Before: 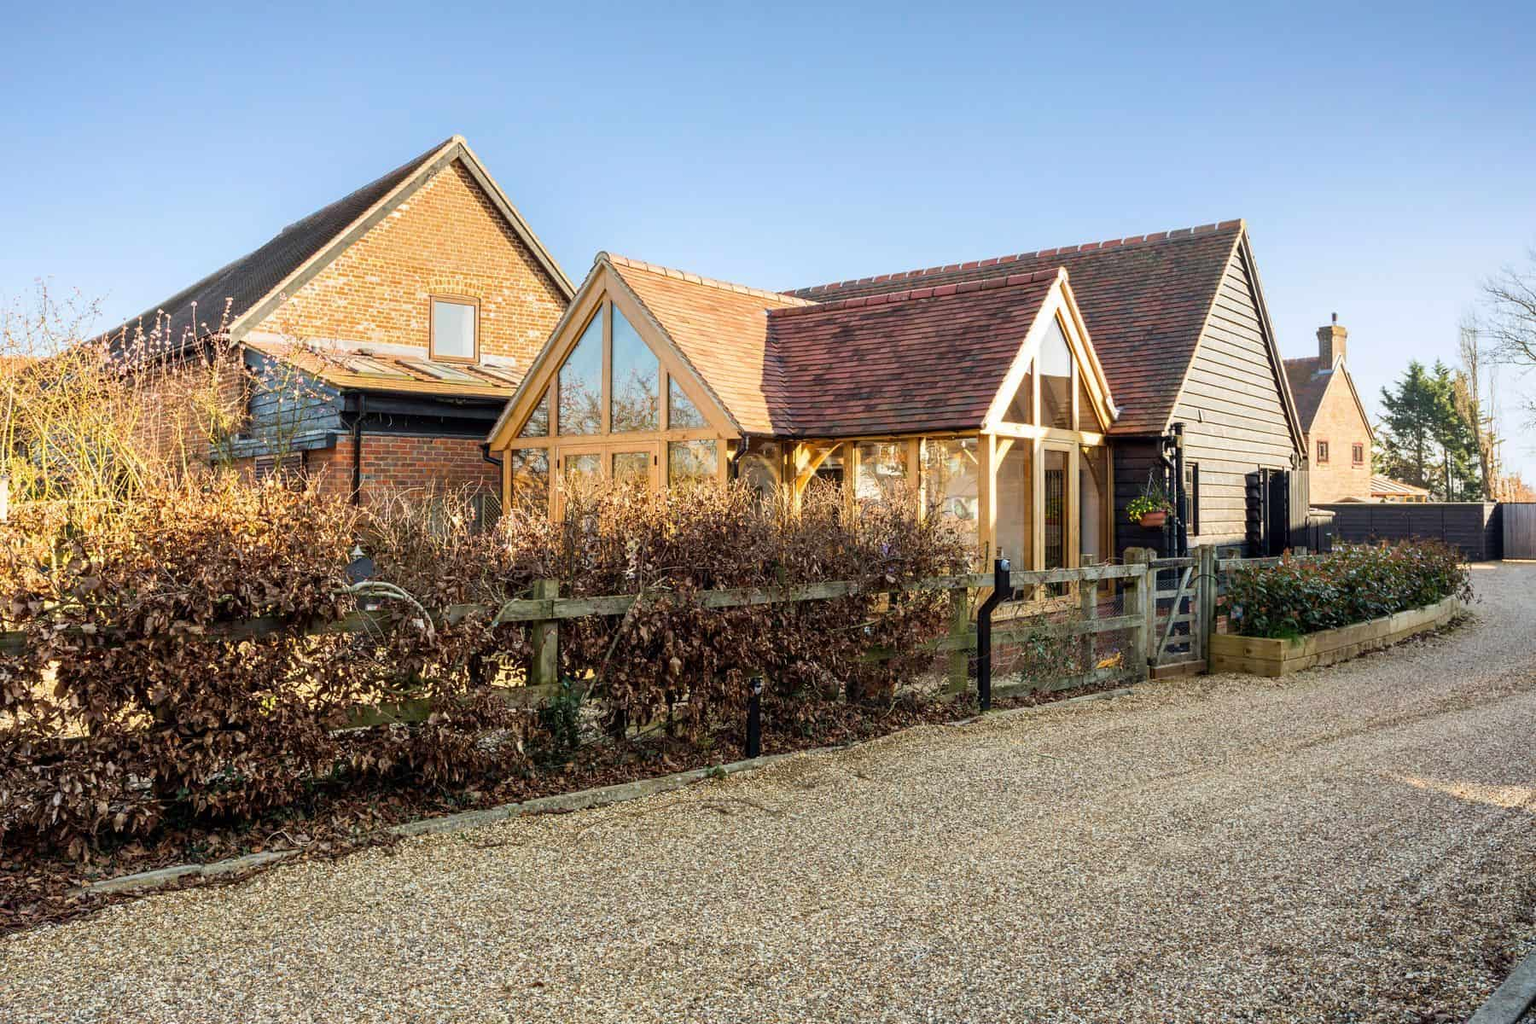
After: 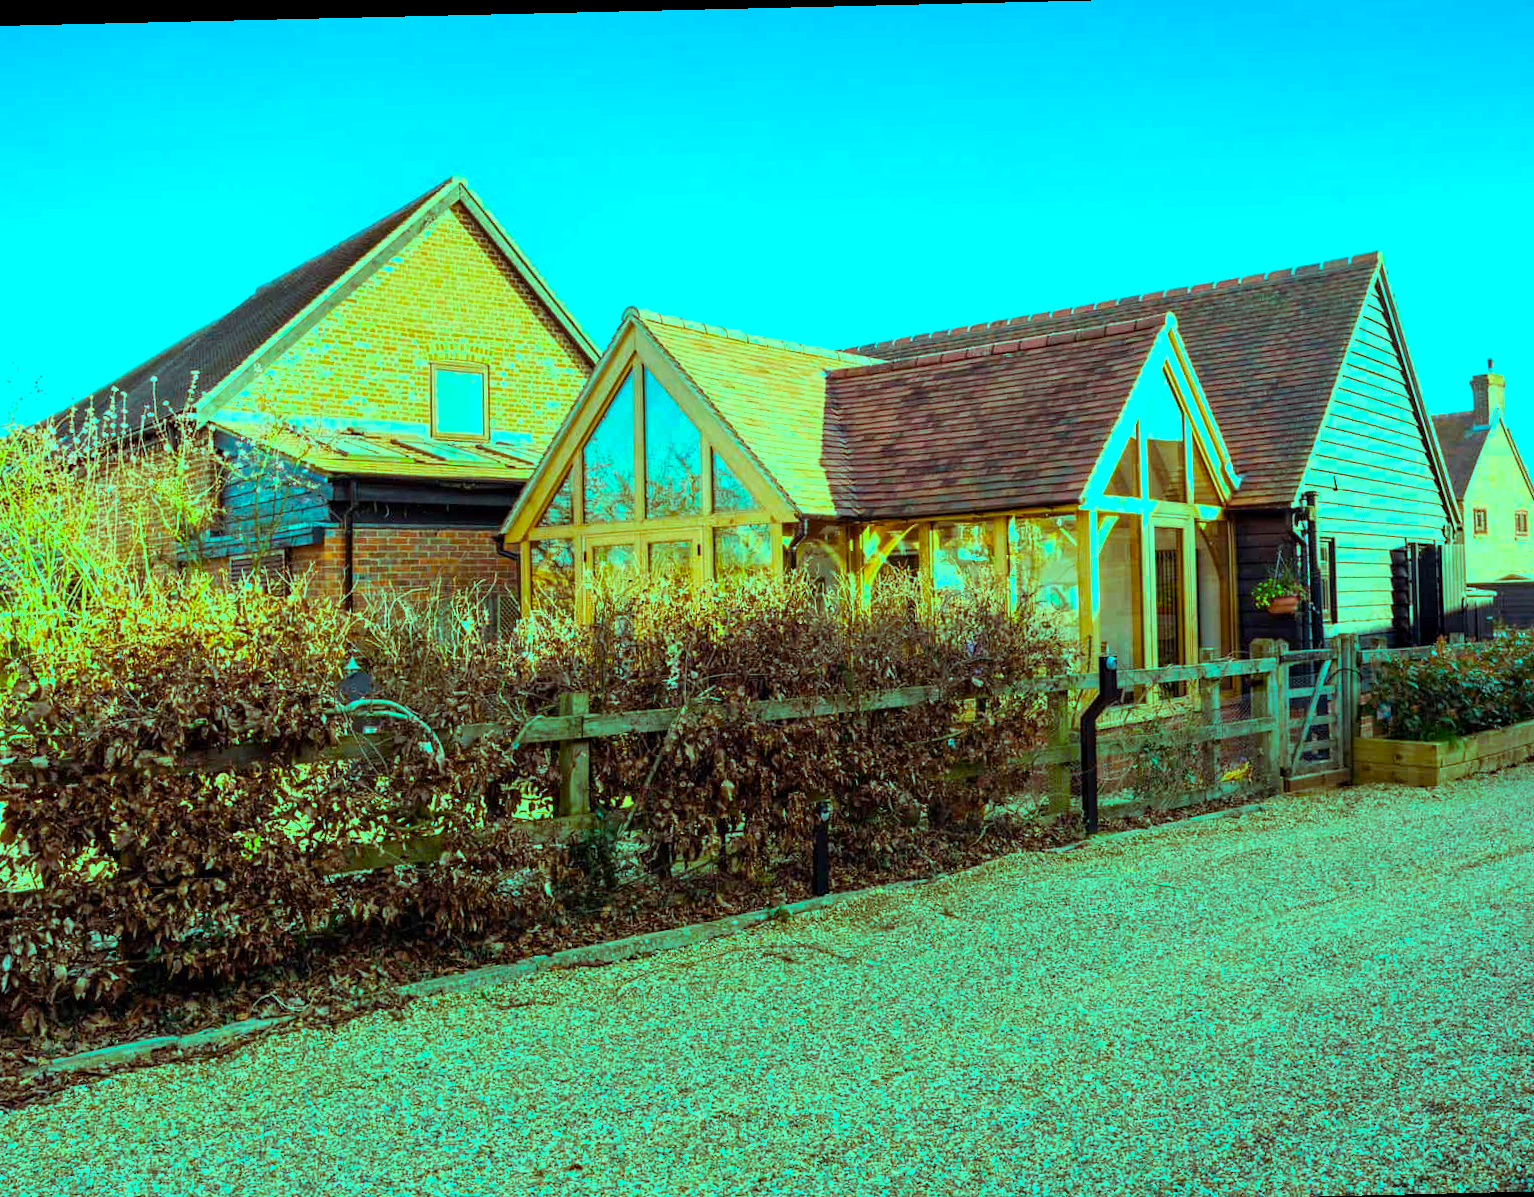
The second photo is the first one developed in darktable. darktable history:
haze removal: compatibility mode true, adaptive false
crop and rotate: angle 1.34°, left 4.49%, top 1.098%, right 11.543%, bottom 2.485%
color balance rgb: highlights gain › luminance 20.173%, highlights gain › chroma 13.085%, highlights gain › hue 174.02°, perceptual saturation grading › global saturation 25.831%, global vibrance 20%
